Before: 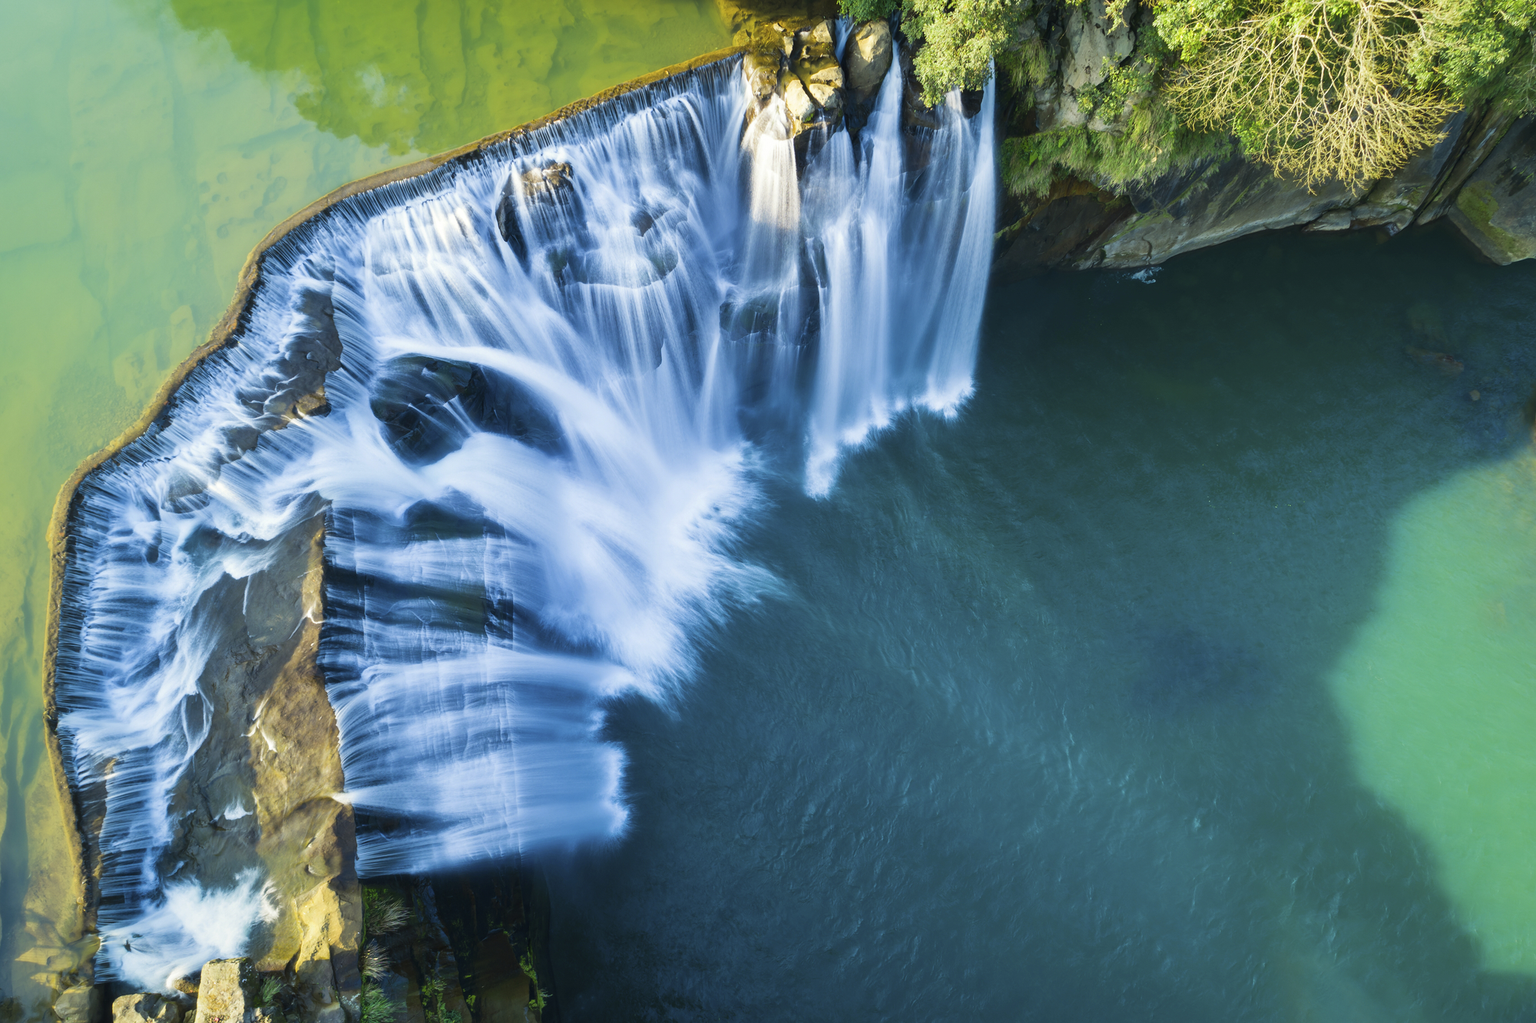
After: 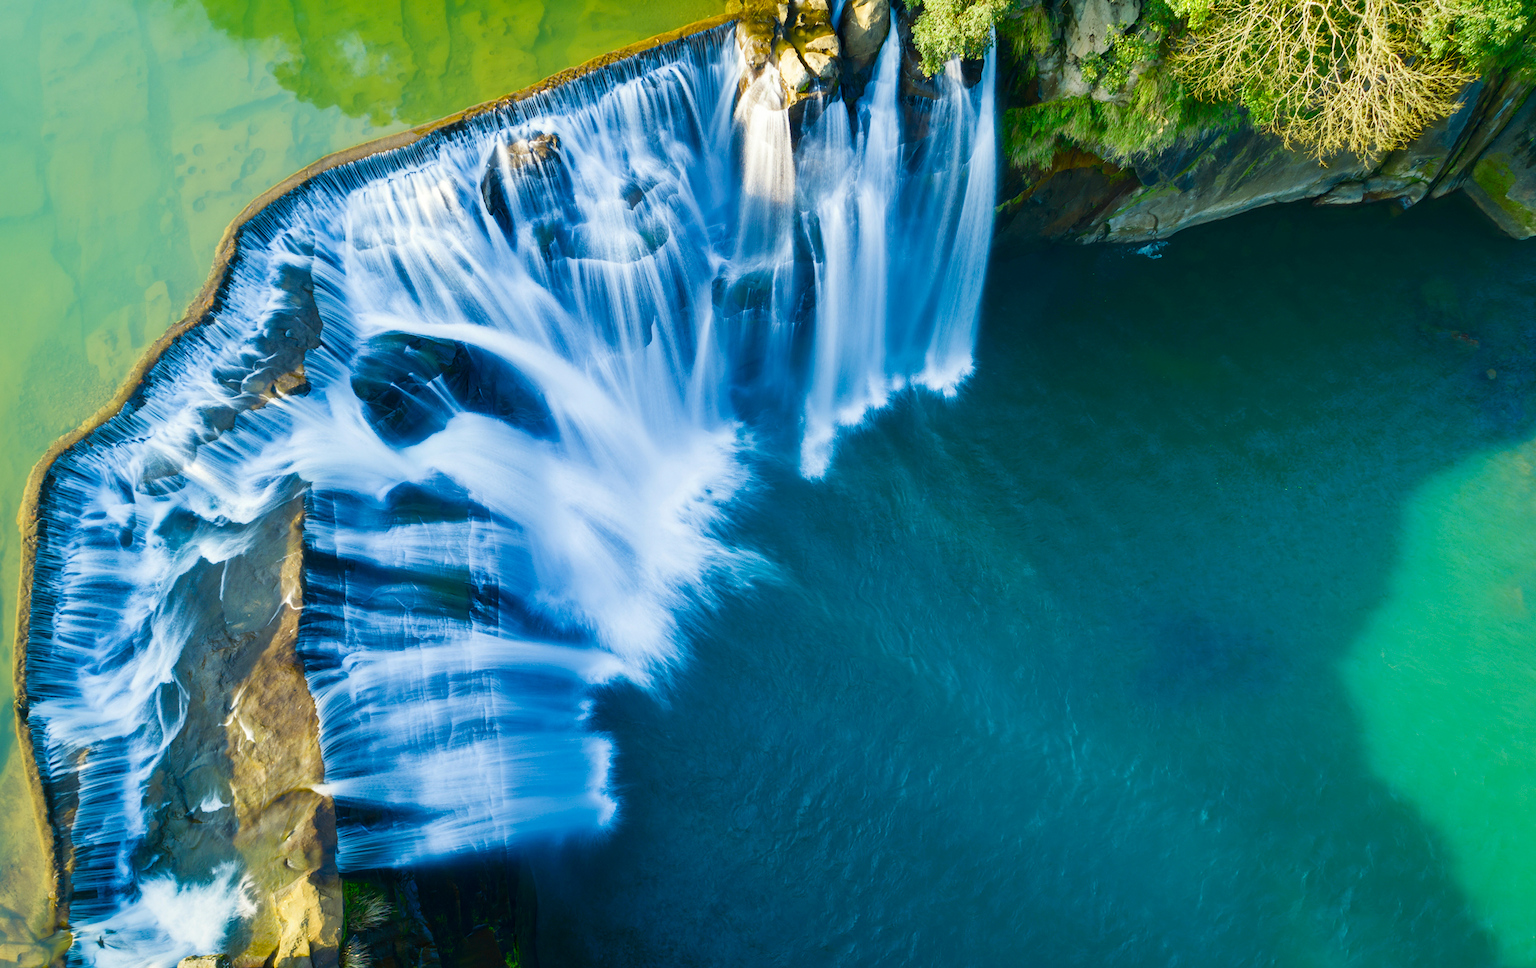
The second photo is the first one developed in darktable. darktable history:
crop: left 1.964%, top 3.251%, right 1.122%, bottom 4.933%
color balance rgb: perceptual saturation grading › global saturation 20%, perceptual saturation grading › highlights -25%, perceptual saturation grading › shadows 50%
